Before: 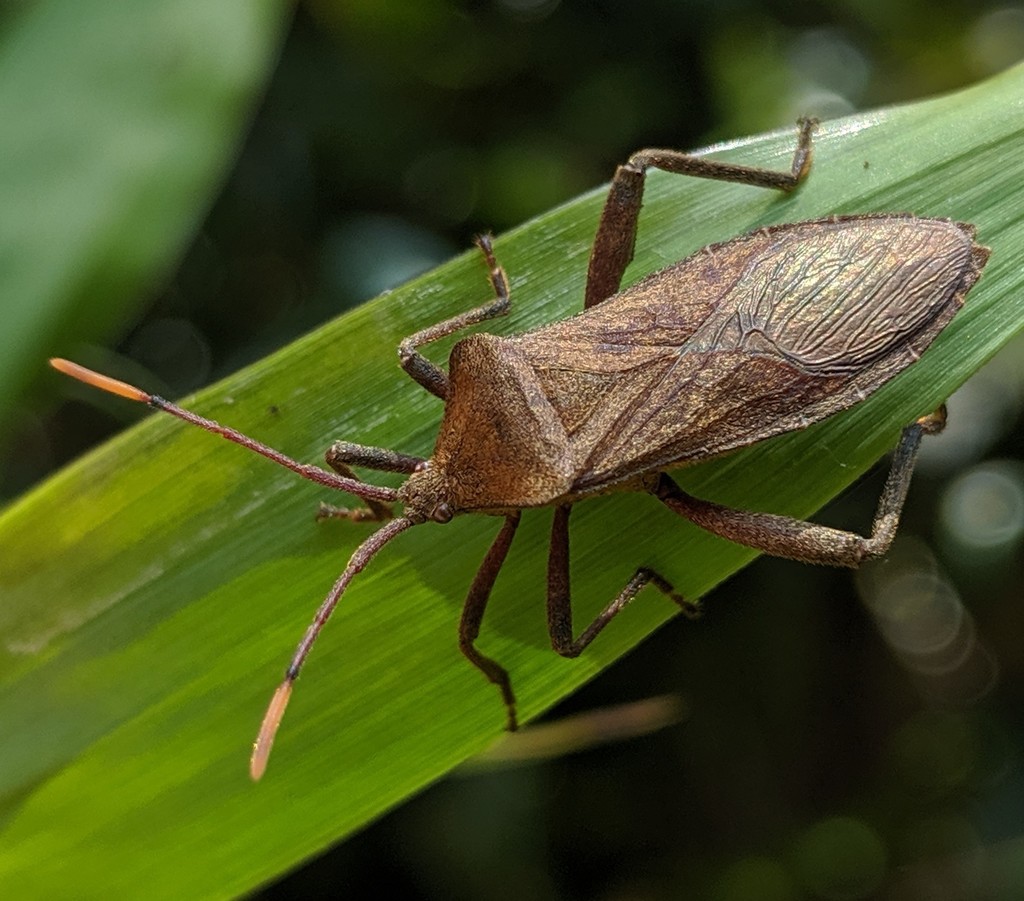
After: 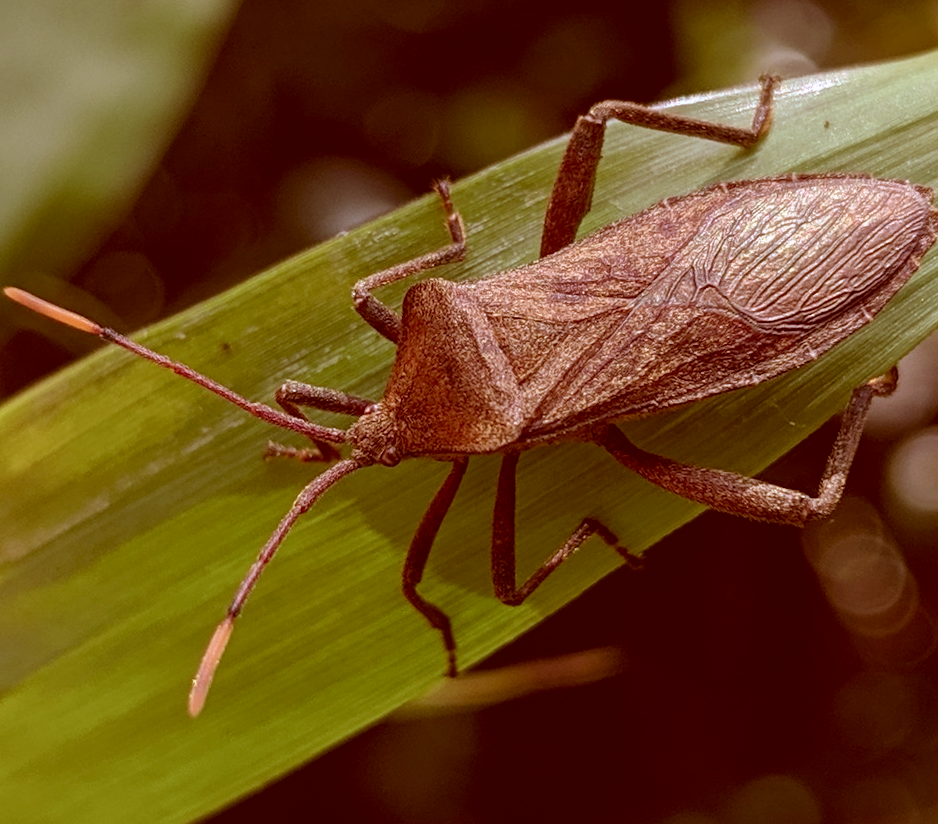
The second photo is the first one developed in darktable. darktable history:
color calibration: illuminant custom, x 0.388, y 0.387, temperature 3825.93 K
crop and rotate: angle -2.15°, left 3.08%, top 4.211%, right 1.405%, bottom 0.49%
color correction: highlights a* 9.55, highlights b* 8.72, shadows a* 39.37, shadows b* 39.71, saturation 0.805
